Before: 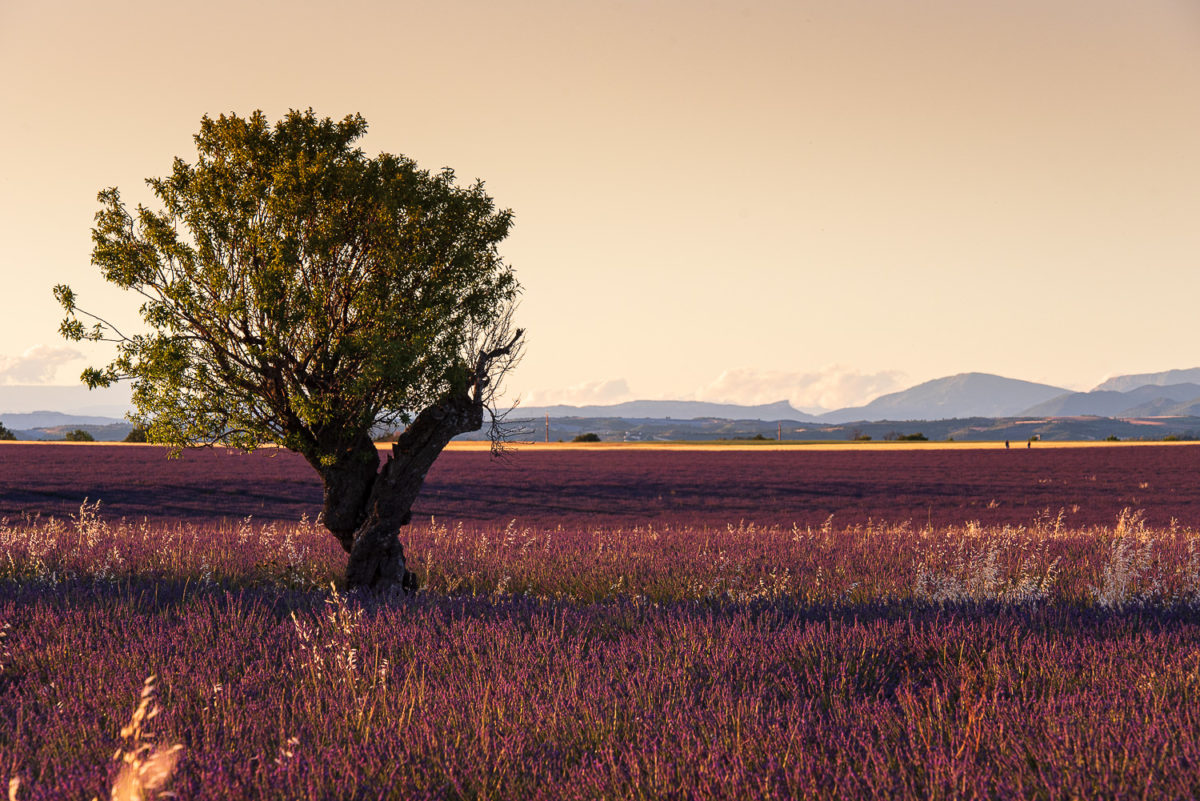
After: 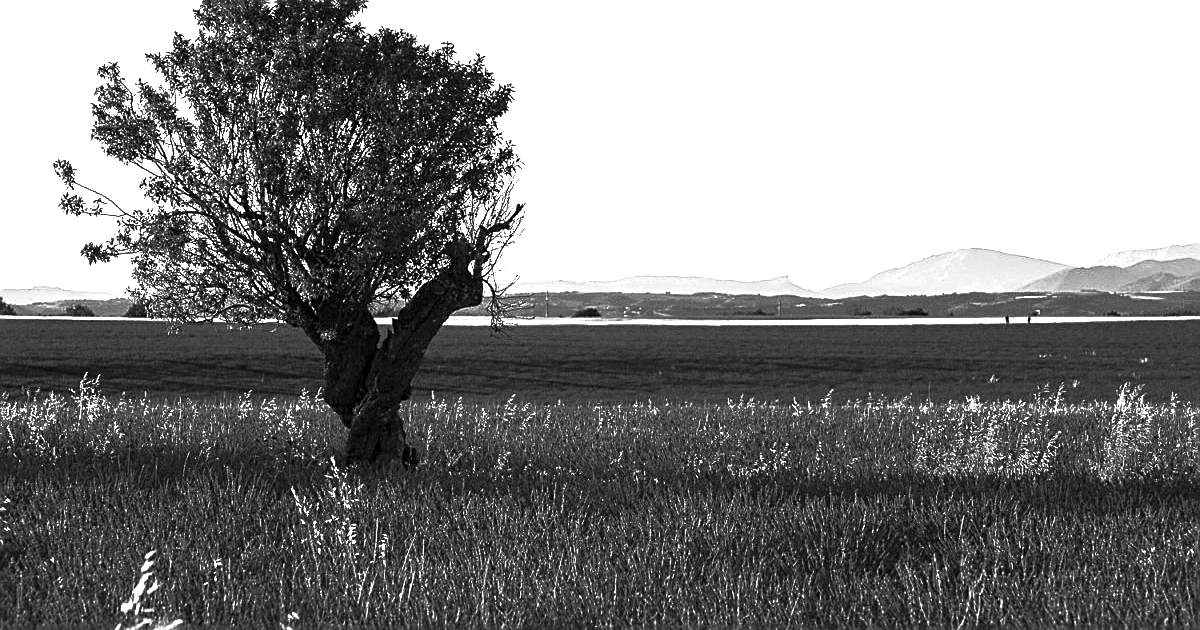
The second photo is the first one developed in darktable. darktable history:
exposure: black level correction 0, exposure 1.388 EV, compensate exposure bias true, compensate highlight preservation false
base curve: curves: ch0 [(0, 0) (0.564, 0.291) (0.802, 0.731) (1, 1)]
tone equalizer: on, module defaults
grain: coarseness 7.08 ISO, strength 21.67%, mid-tones bias 59.58%
crop and rotate: top 15.774%, bottom 5.506%
sharpen: amount 0.575
color calibration: output gray [0.22, 0.42, 0.37, 0], gray › normalize channels true, illuminant same as pipeline (D50), adaptation XYZ, x 0.346, y 0.359, gamut compression 0
white balance: red 1.123, blue 0.83
